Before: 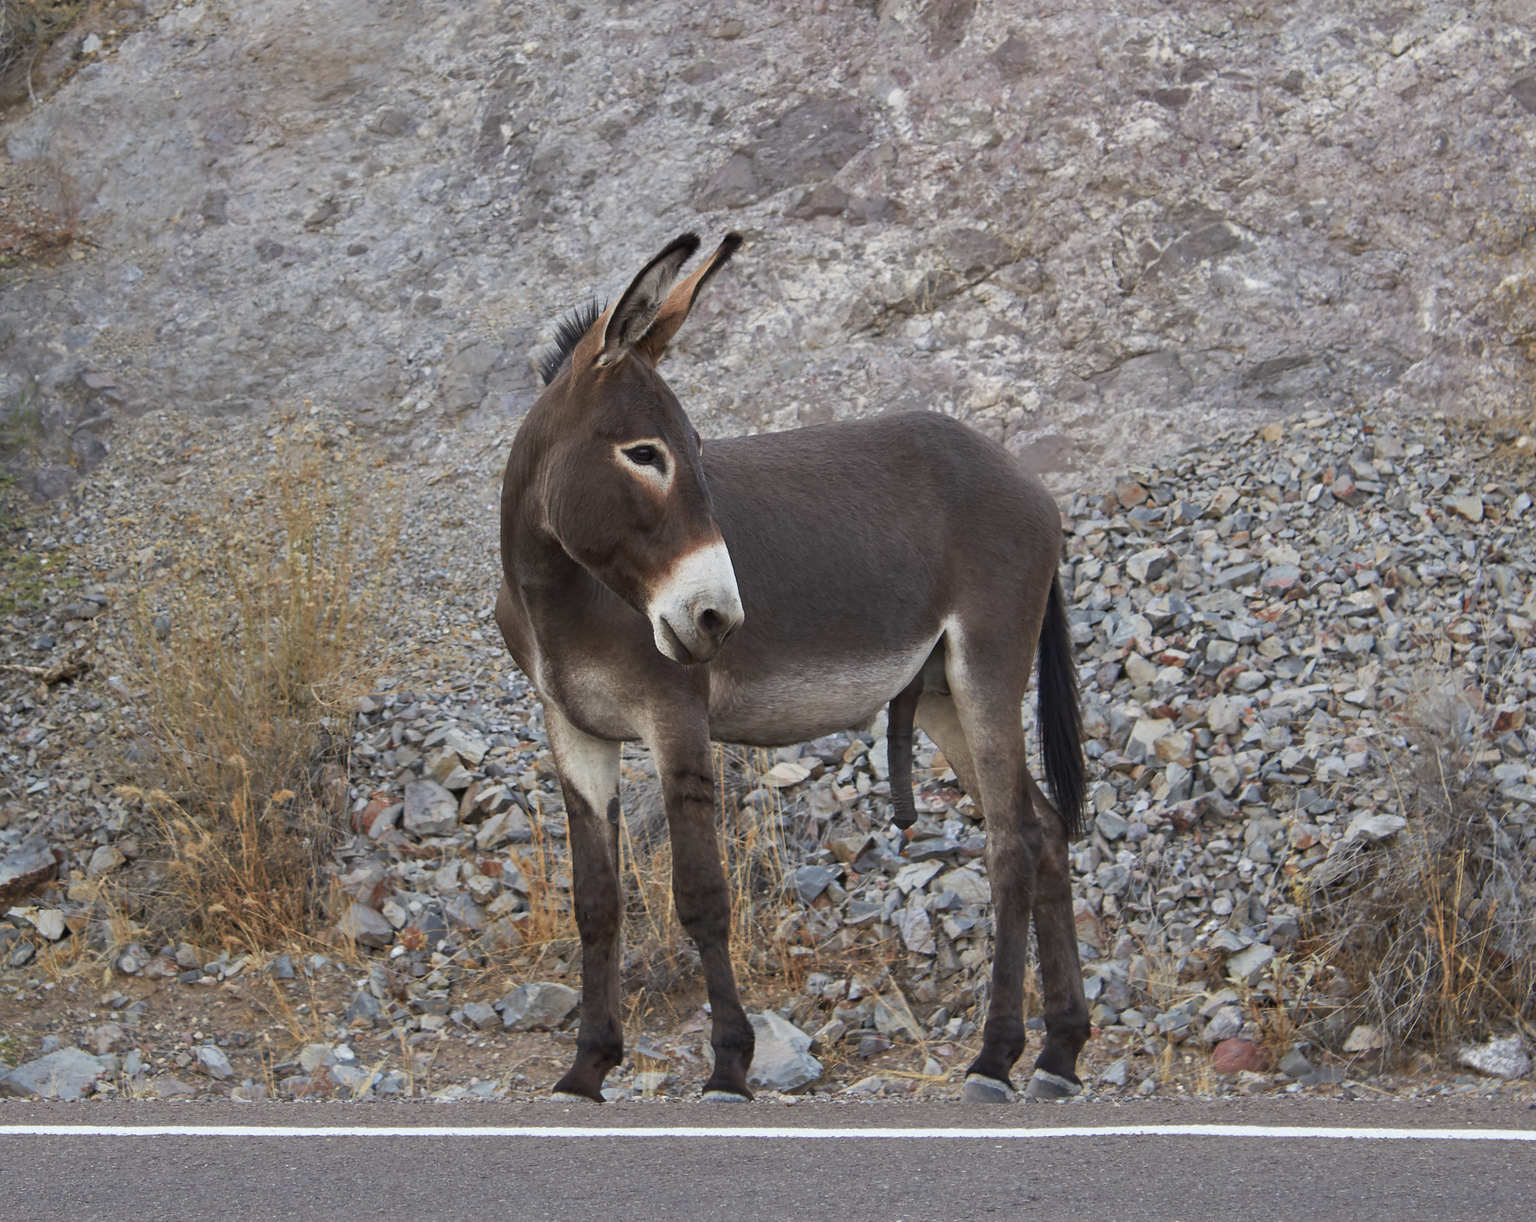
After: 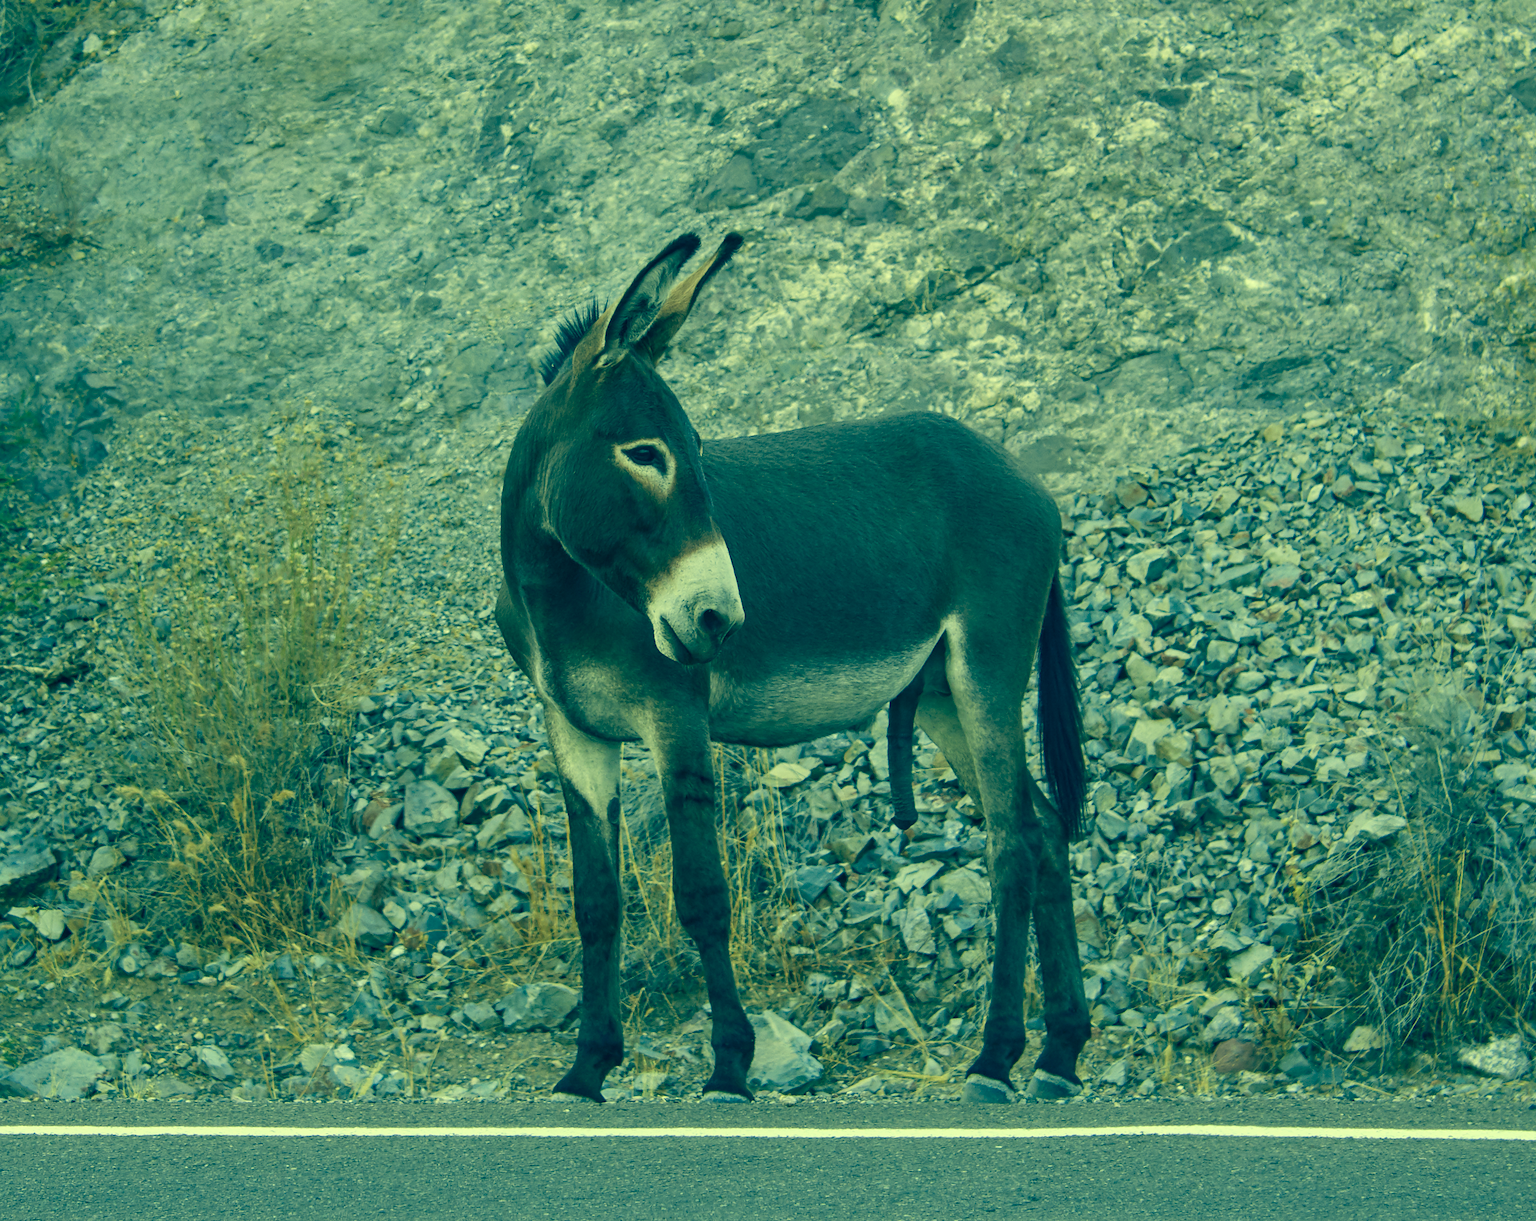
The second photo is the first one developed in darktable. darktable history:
contrast brightness saturation: saturation -0.033
local contrast: on, module defaults
color correction: highlights a* -15.79, highlights b* 39.59, shadows a* -39.92, shadows b* -25.77
